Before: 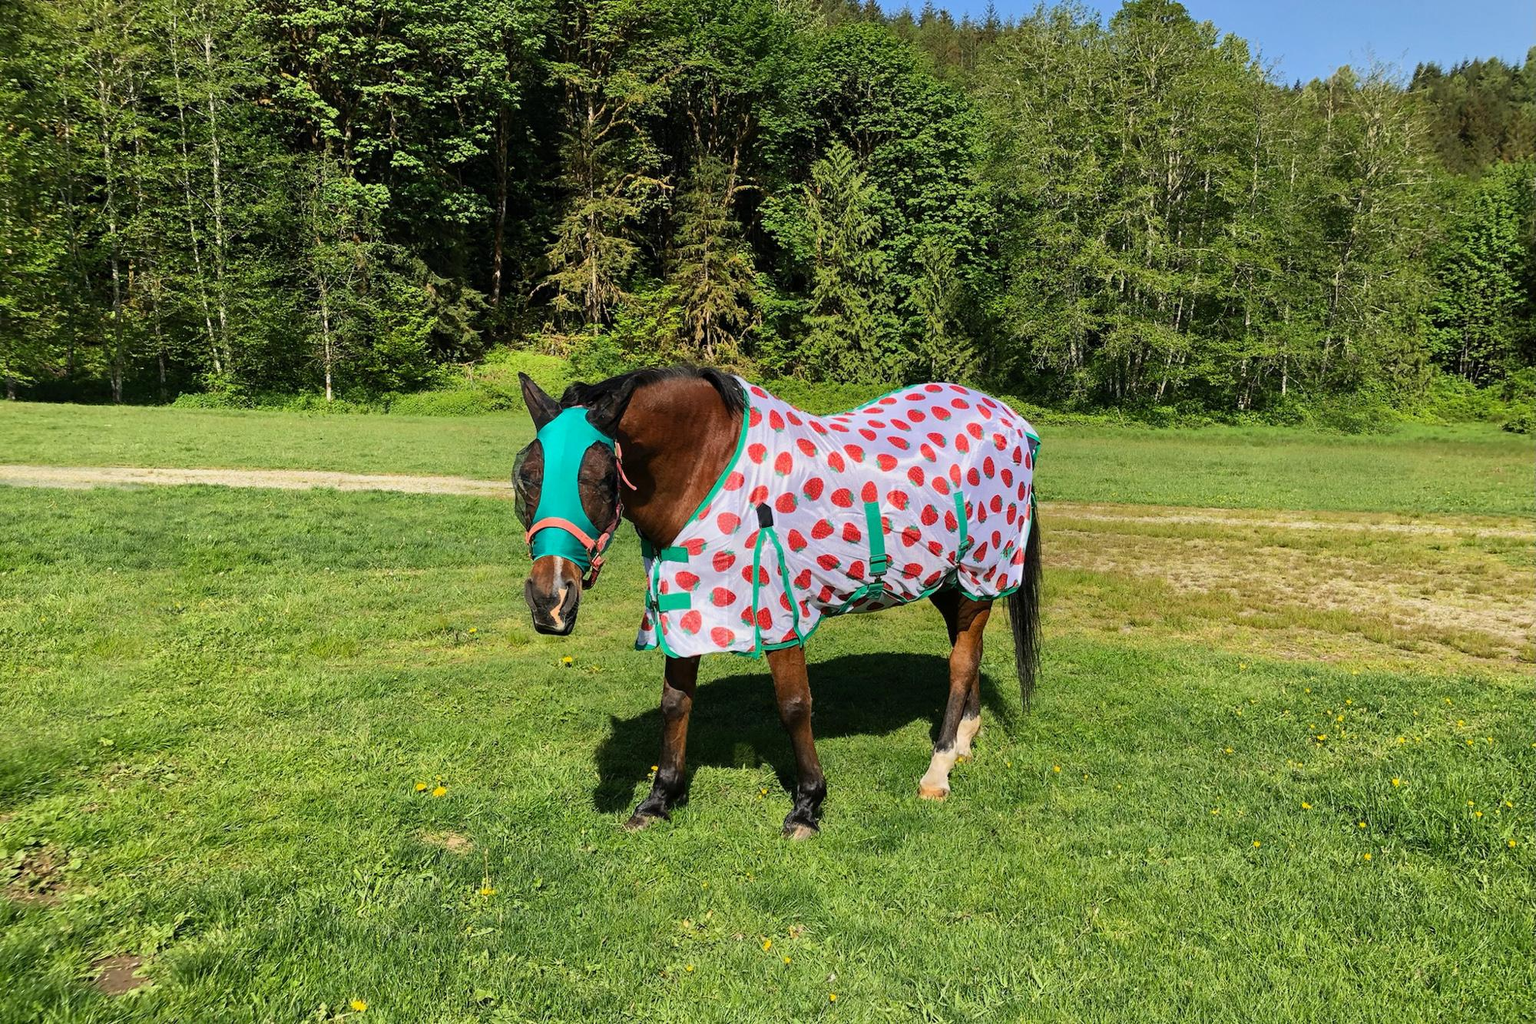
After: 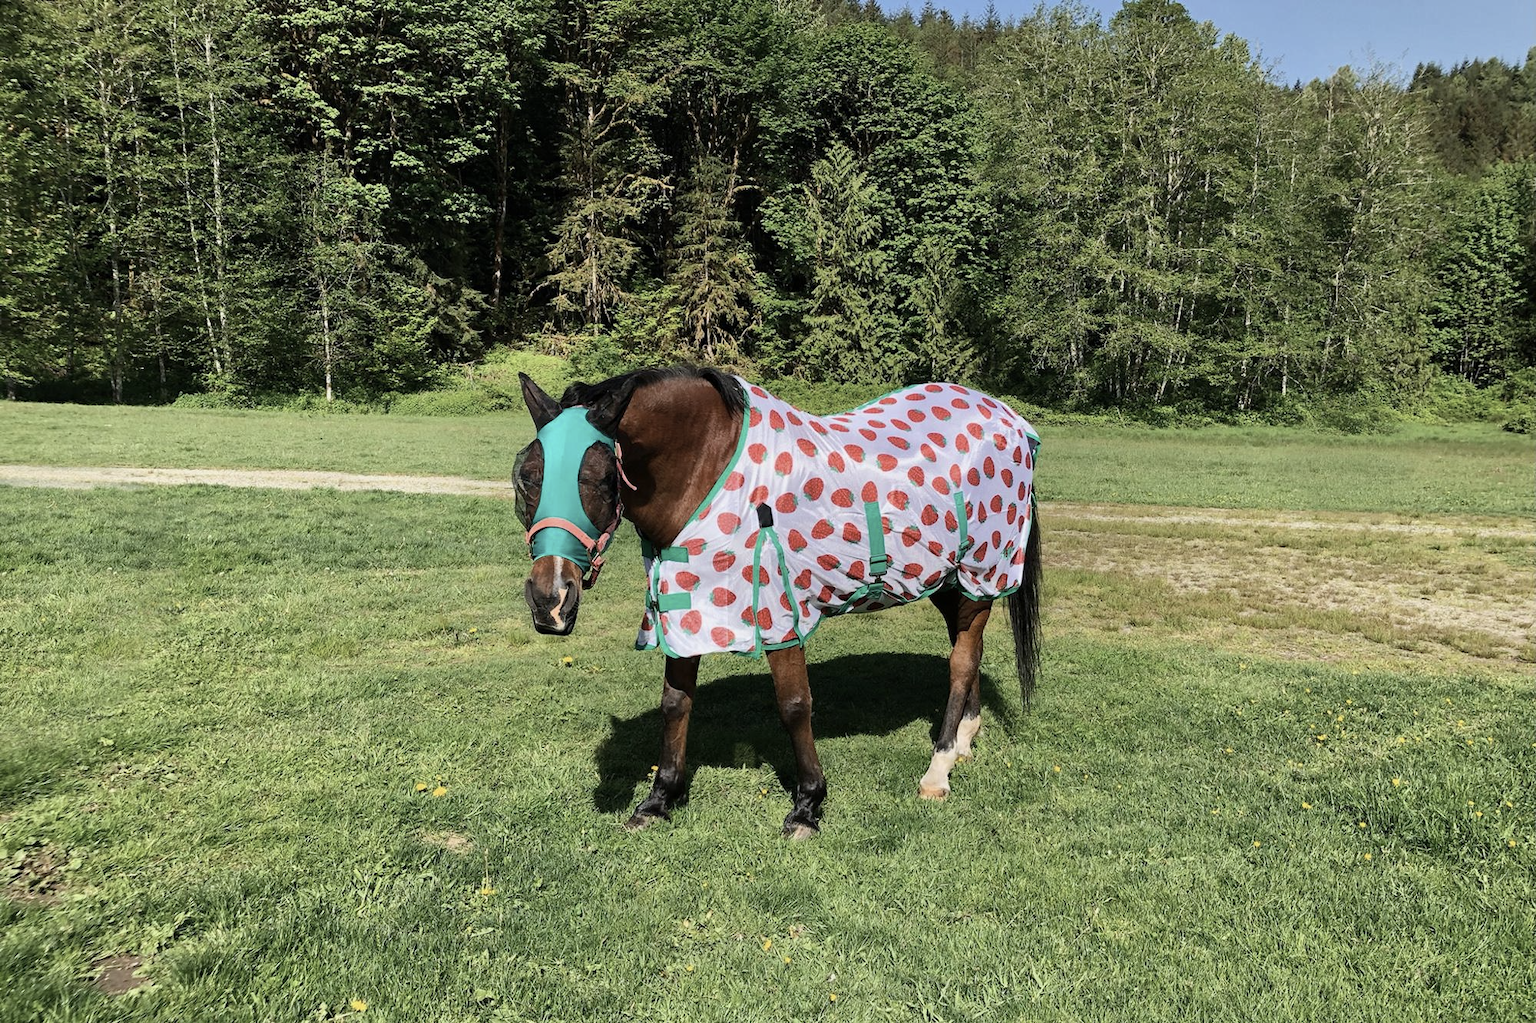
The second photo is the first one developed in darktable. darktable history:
contrast brightness saturation: contrast 0.1, saturation -0.36
white balance: red 0.988, blue 1.017
